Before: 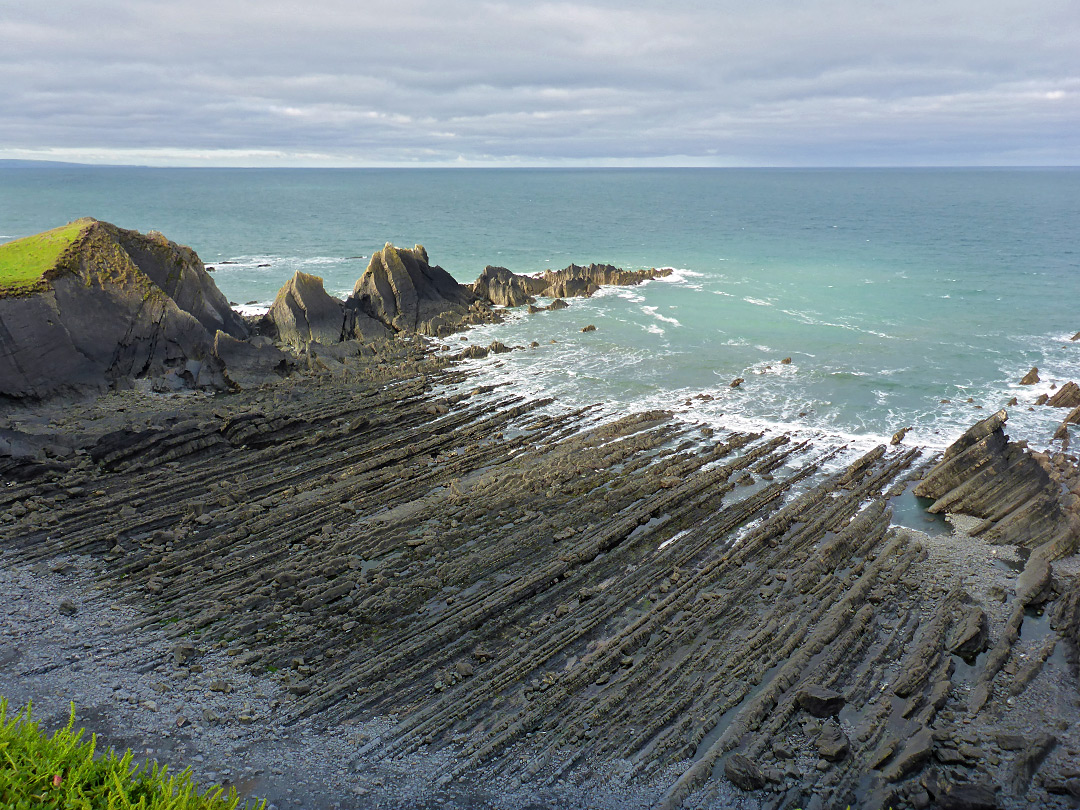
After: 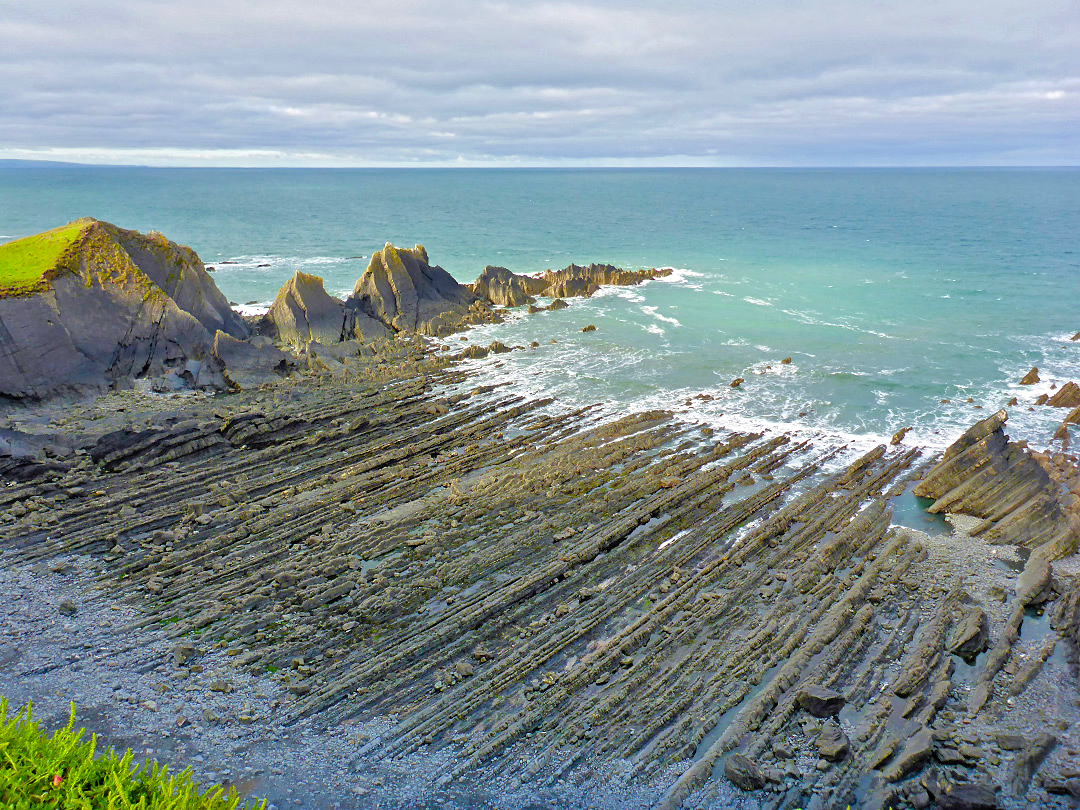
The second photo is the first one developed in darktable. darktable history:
tone equalizer: -7 EV 0.162 EV, -6 EV 0.6 EV, -5 EV 1.17 EV, -4 EV 1.29 EV, -3 EV 1.13 EV, -2 EV 0.6 EV, -1 EV 0.168 EV
color balance rgb: linear chroma grading › global chroma 15.634%, perceptual saturation grading › global saturation 45.992%, perceptual saturation grading › highlights -50.376%, perceptual saturation grading › shadows 30.723%, global vibrance 11.535%, contrast 5.059%
